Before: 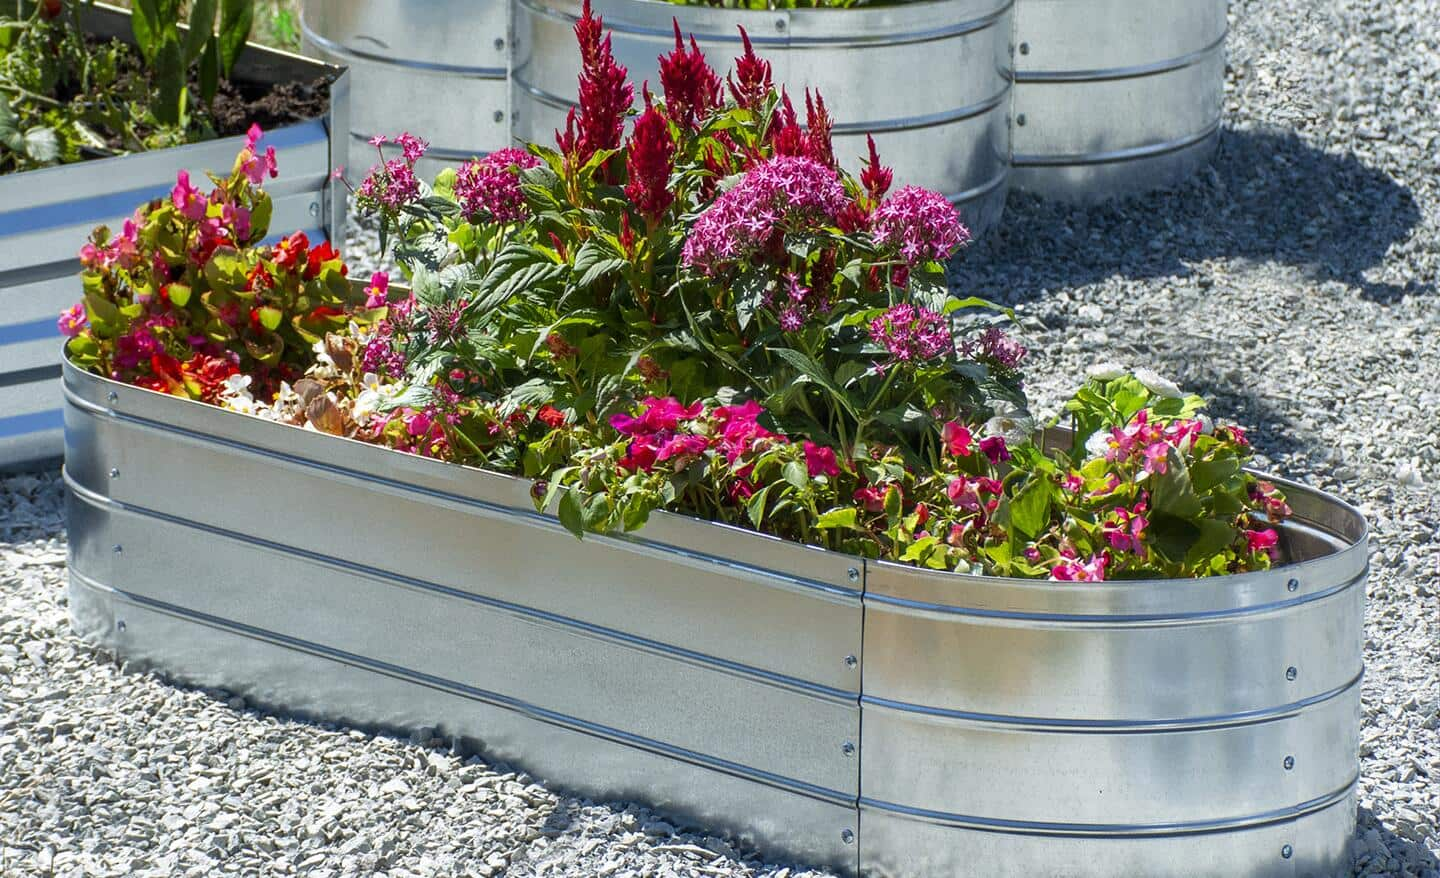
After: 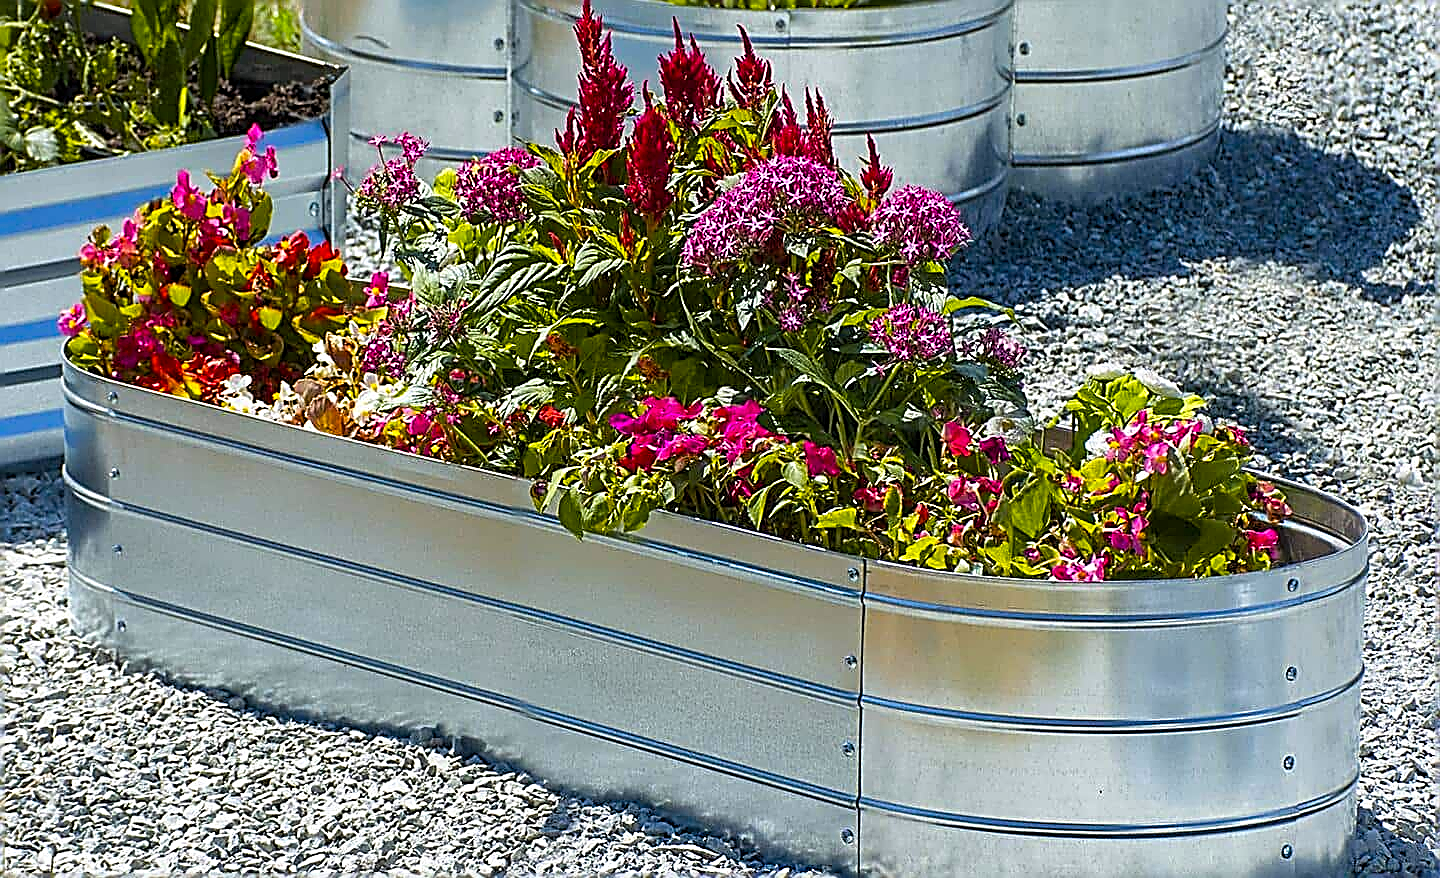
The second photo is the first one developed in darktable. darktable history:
sharpen: amount 1.861
color zones: curves: ch2 [(0, 0.5) (0.143, 0.5) (0.286, 0.489) (0.415, 0.421) (0.571, 0.5) (0.714, 0.5) (0.857, 0.5) (1, 0.5)]
color balance rgb: linear chroma grading › global chroma 15%, perceptual saturation grading › global saturation 30%
